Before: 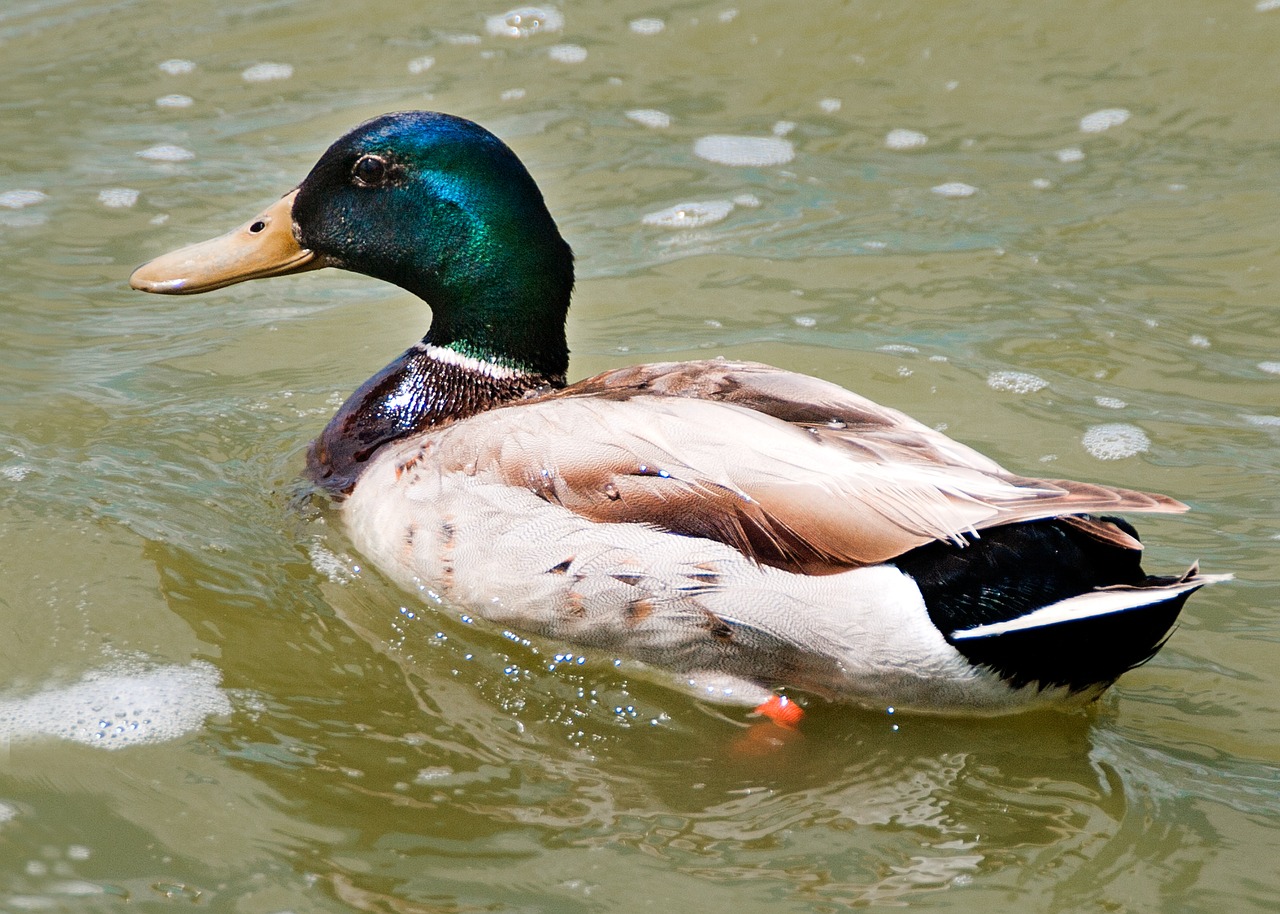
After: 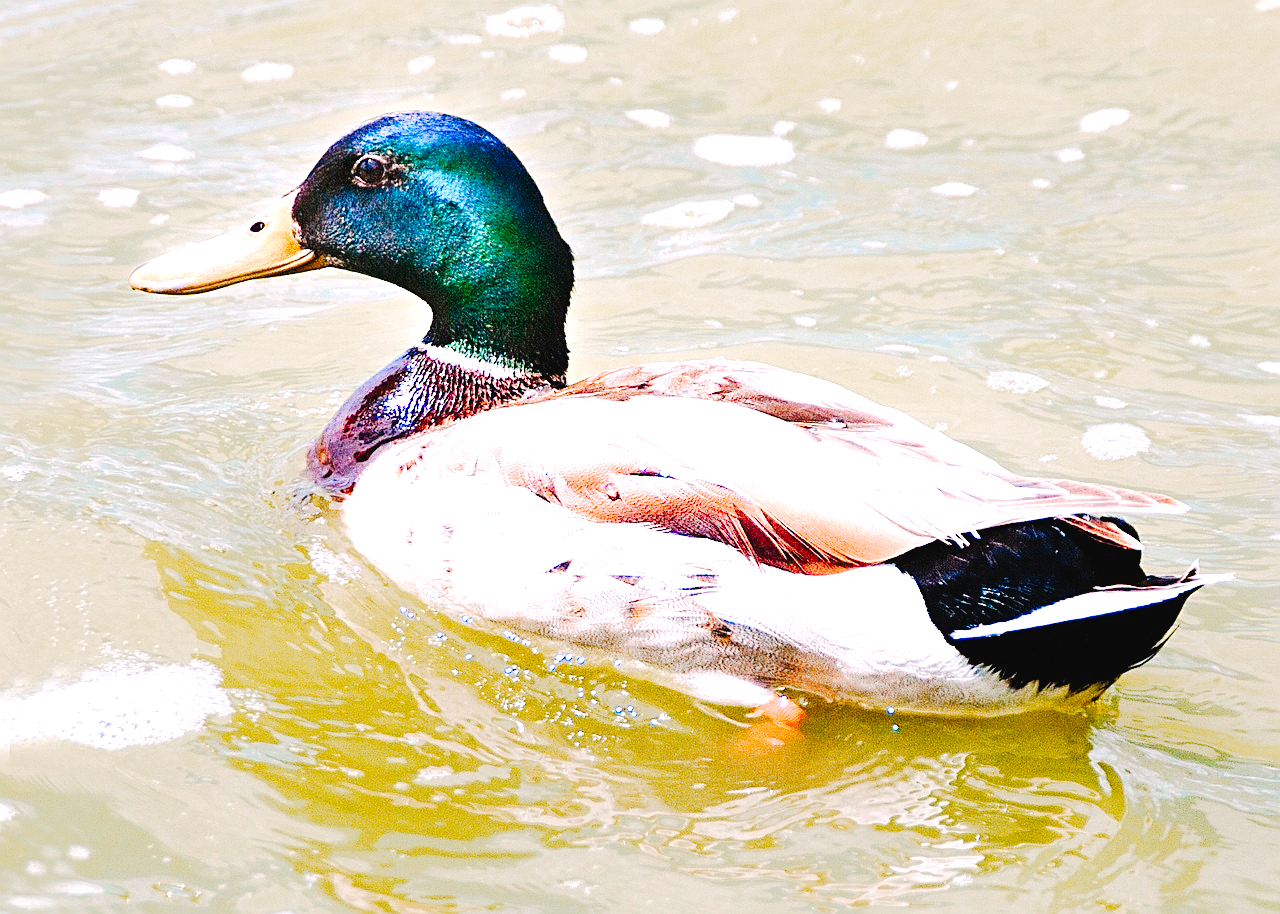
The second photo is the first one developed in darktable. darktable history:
sharpen: on, module defaults
tone curve: curves: ch0 [(0, 0) (0.003, 0.017) (0.011, 0.017) (0.025, 0.017) (0.044, 0.019) (0.069, 0.03) (0.1, 0.046) (0.136, 0.066) (0.177, 0.104) (0.224, 0.151) (0.277, 0.231) (0.335, 0.321) (0.399, 0.454) (0.468, 0.567) (0.543, 0.674) (0.623, 0.763) (0.709, 0.82) (0.801, 0.872) (0.898, 0.934) (1, 1)], preserve colors none
base curve: exposure shift 0, preserve colors none
exposure: exposure 0.766 EV, compensate highlight preservation false
contrast brightness saturation: contrast -0.1, brightness 0.05, saturation 0.08
color balance rgb: perceptual saturation grading › global saturation 20%, perceptual saturation grading › highlights -50%, perceptual saturation grading › shadows 30%, perceptual brilliance grading › global brilliance 10%, perceptual brilliance grading › shadows 15%
white balance: red 1.066, blue 1.119
